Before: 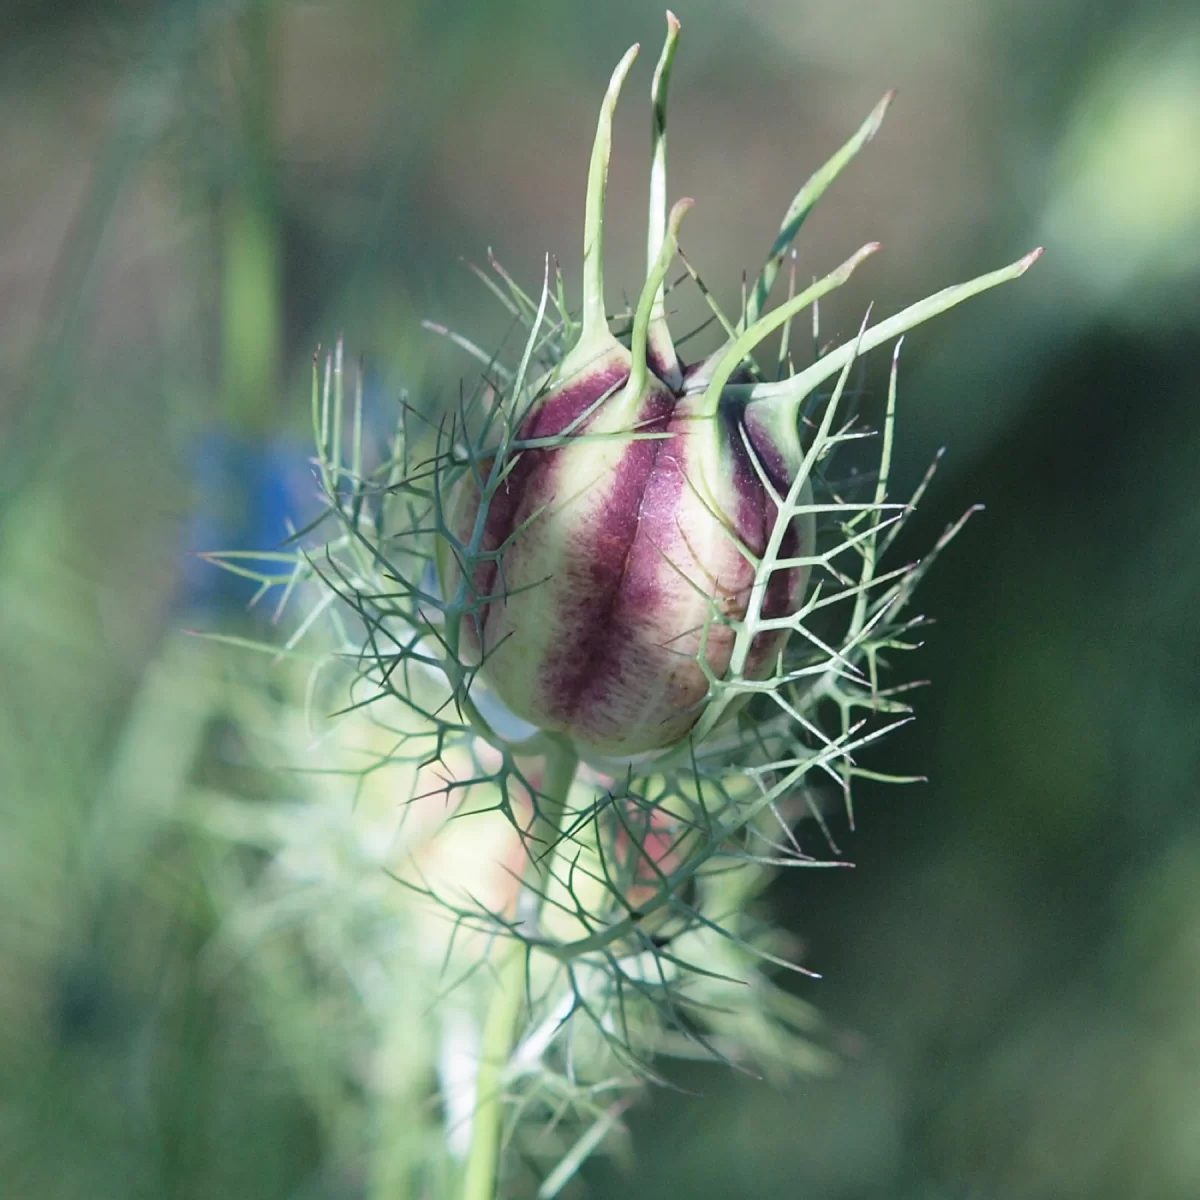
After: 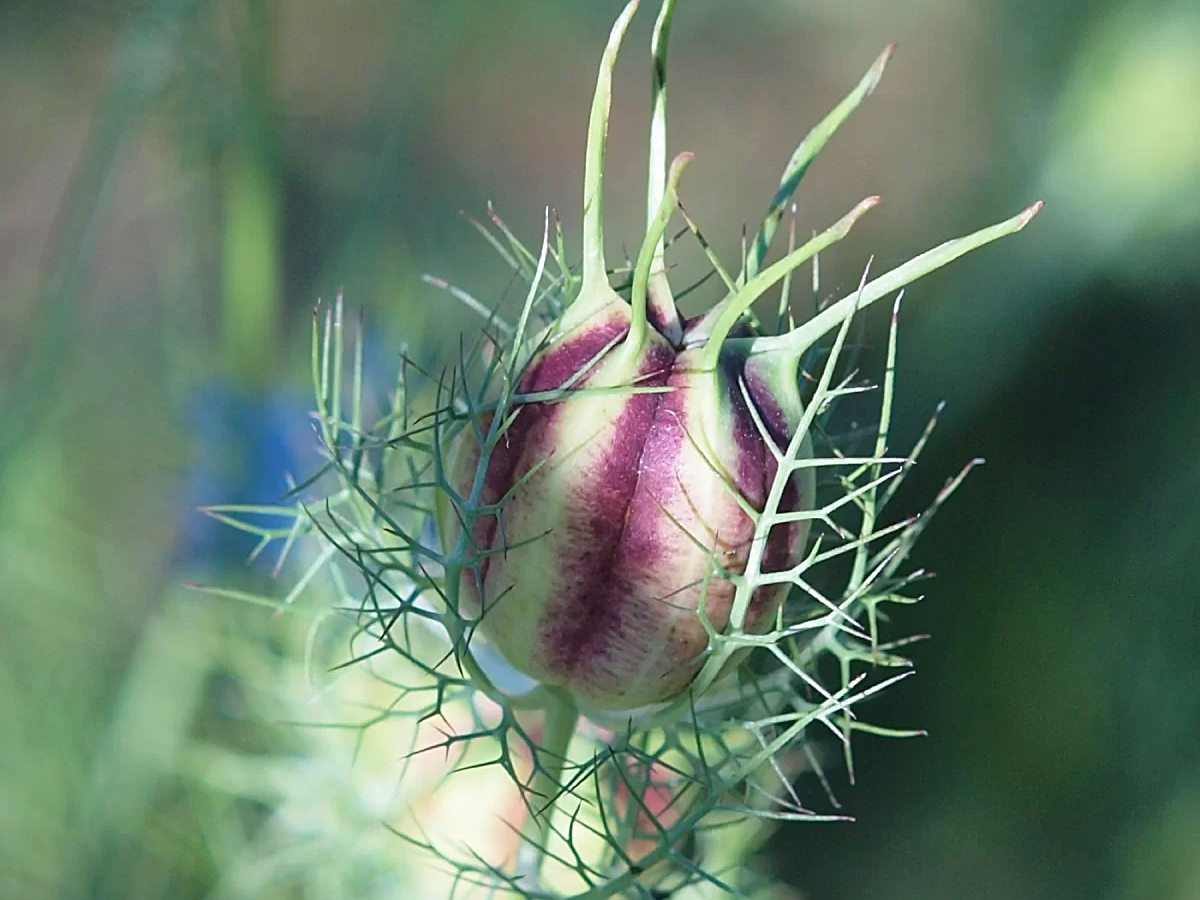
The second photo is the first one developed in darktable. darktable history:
sharpen: on, module defaults
crop: top 3.864%, bottom 21.134%
velvia: on, module defaults
